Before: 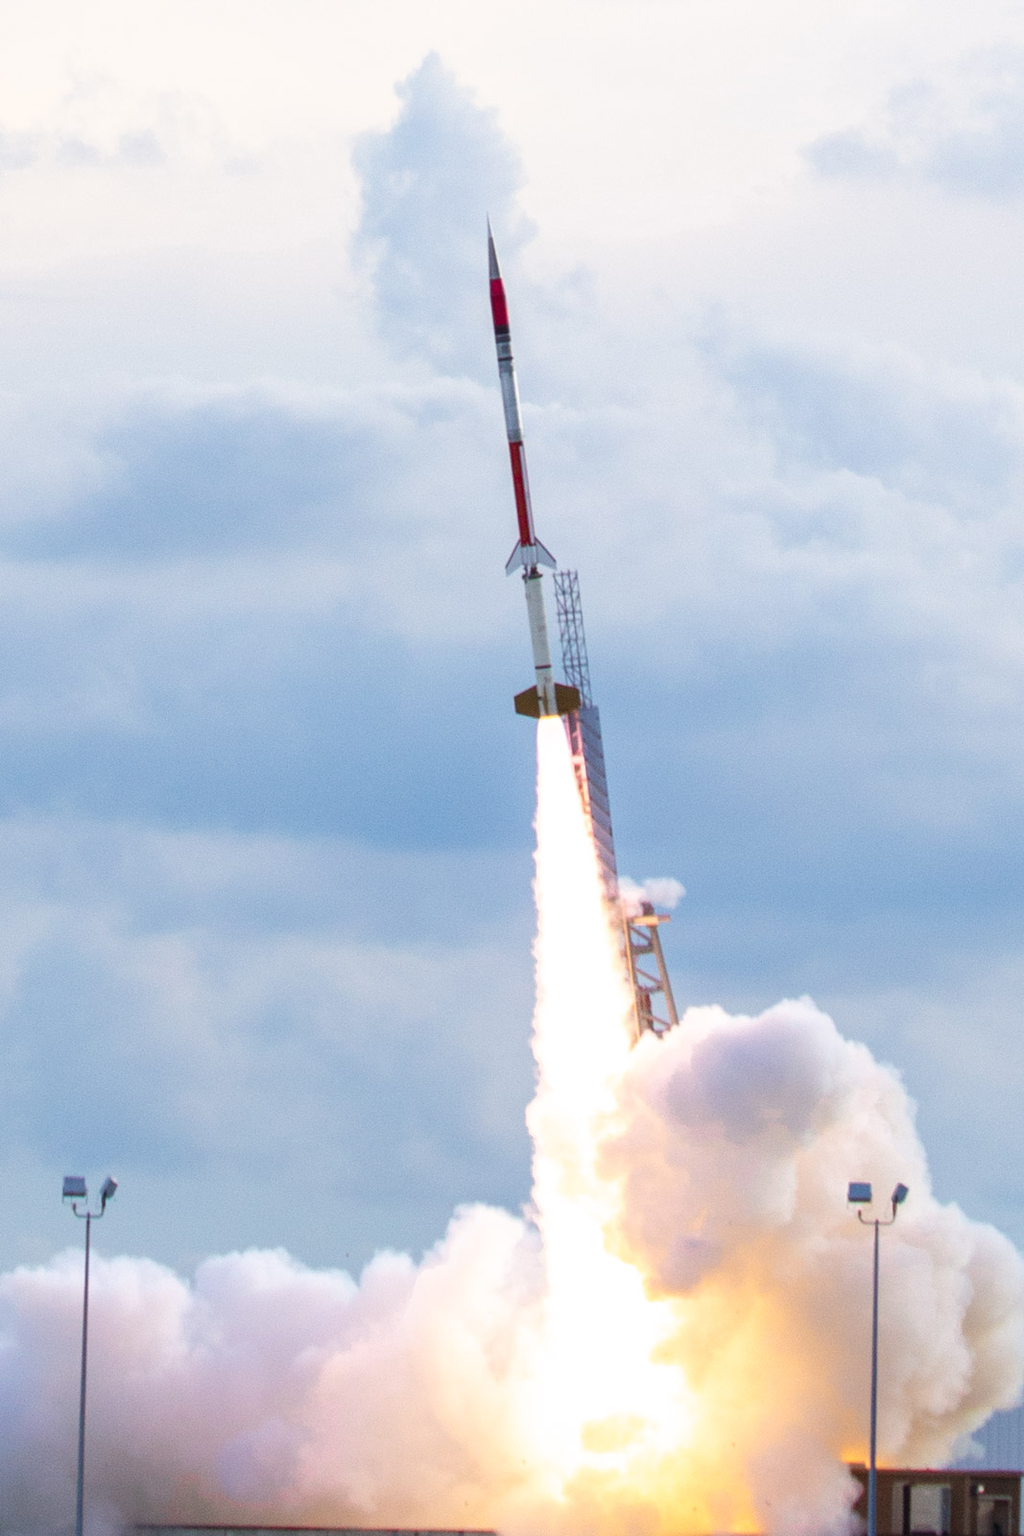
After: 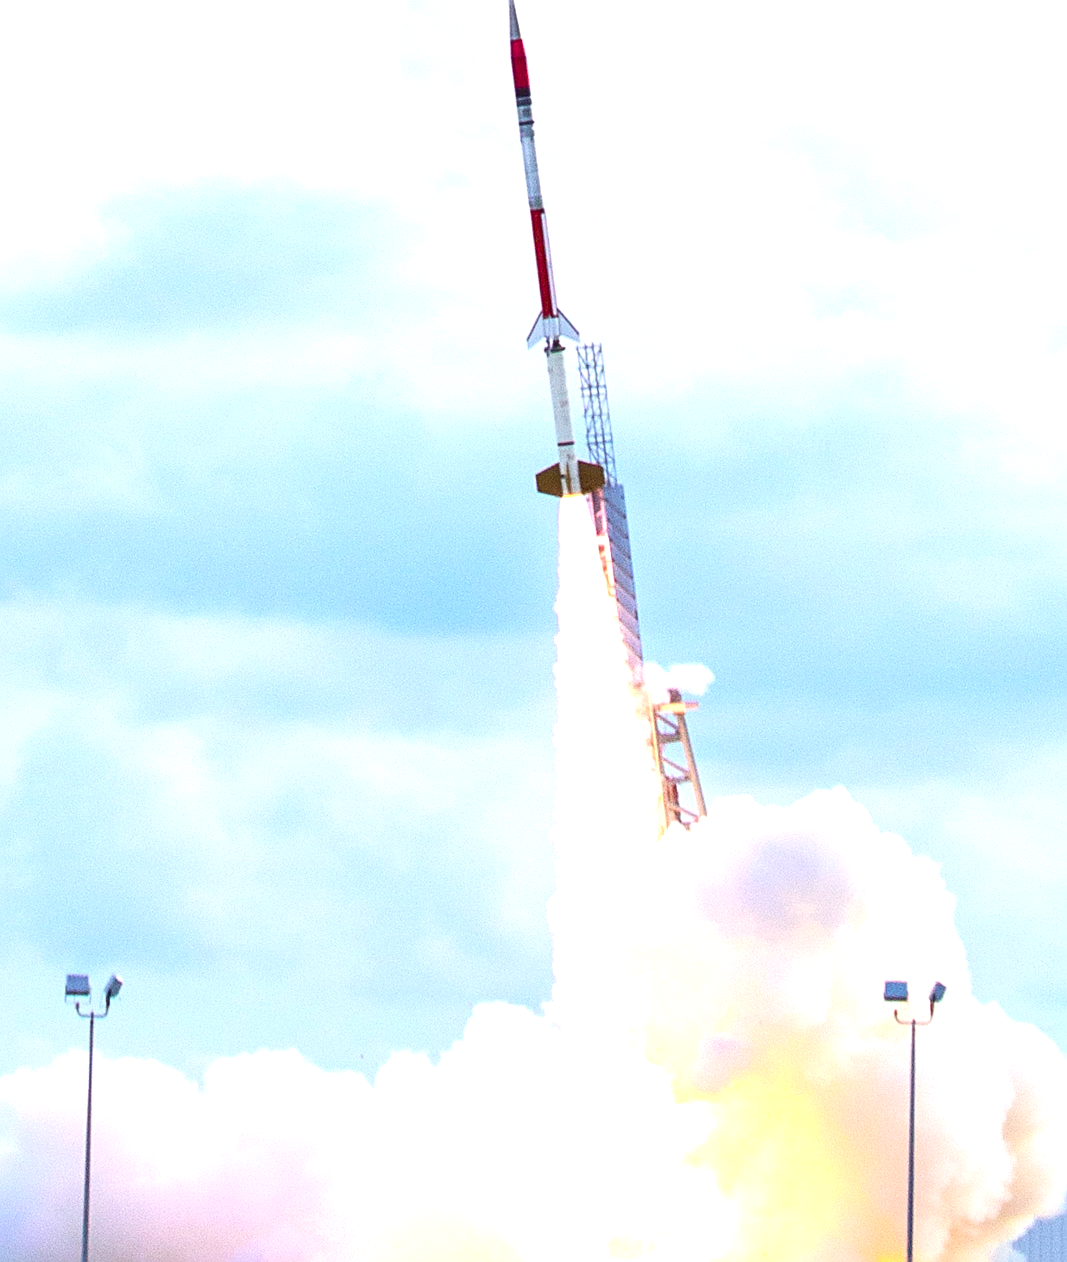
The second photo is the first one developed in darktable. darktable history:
exposure: black level correction 0, exposure 0.893 EV, compensate highlight preservation false
crop and rotate: top 15.731%, bottom 5.363%
sharpen: on, module defaults
contrast brightness saturation: contrast 0.132, brightness -0.049, saturation 0.156
